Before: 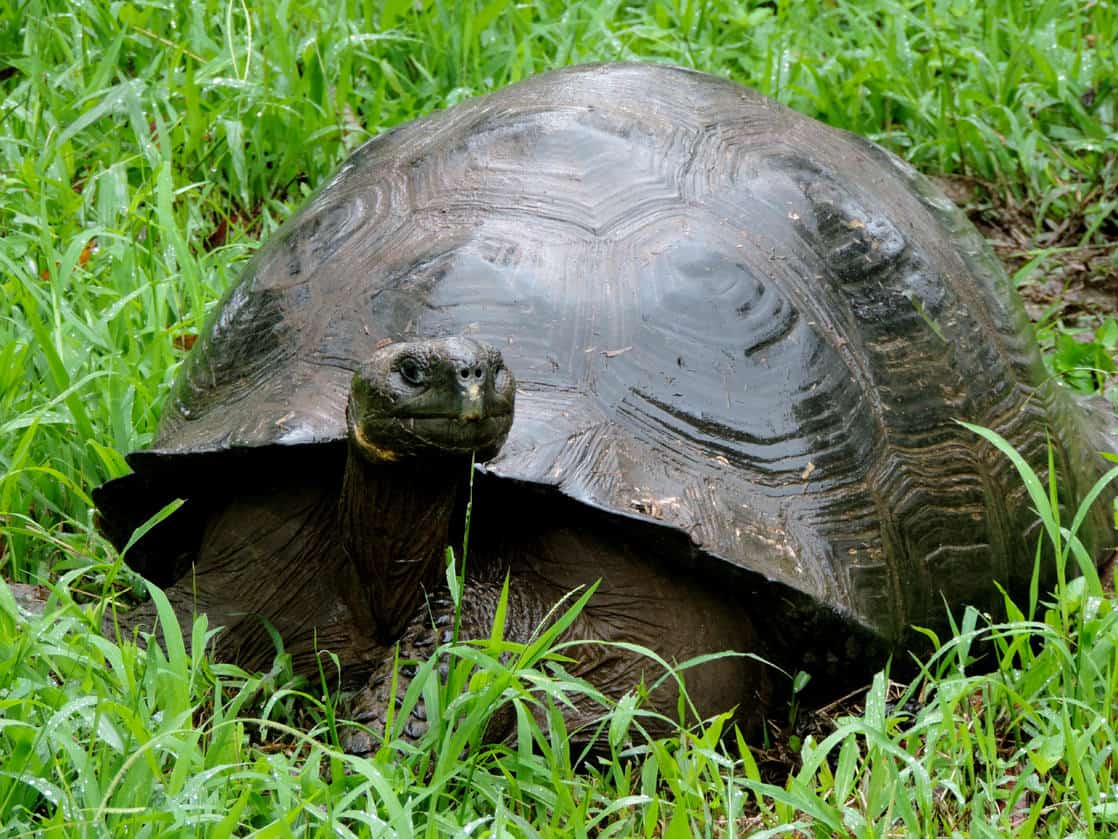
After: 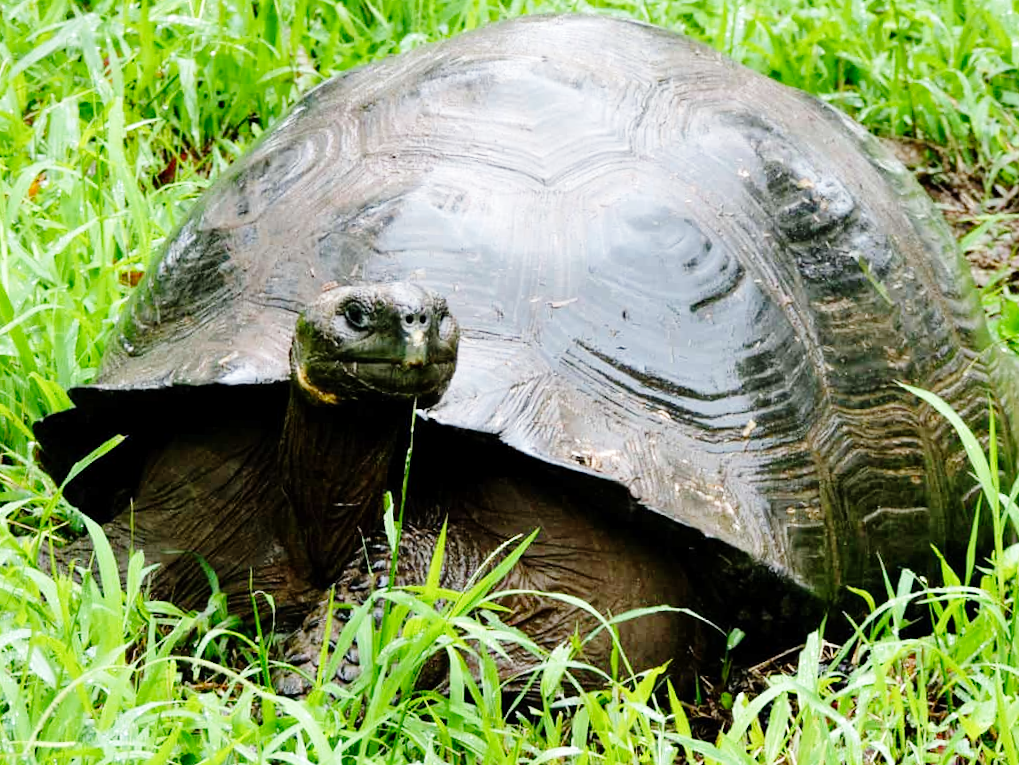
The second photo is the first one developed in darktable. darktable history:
crop and rotate: angle -1.96°, left 3.097%, top 4.154%, right 1.586%, bottom 0.529%
base curve: curves: ch0 [(0, 0) (0.008, 0.007) (0.022, 0.029) (0.048, 0.089) (0.092, 0.197) (0.191, 0.399) (0.275, 0.534) (0.357, 0.65) (0.477, 0.78) (0.542, 0.833) (0.799, 0.973) (1, 1)], preserve colors none
